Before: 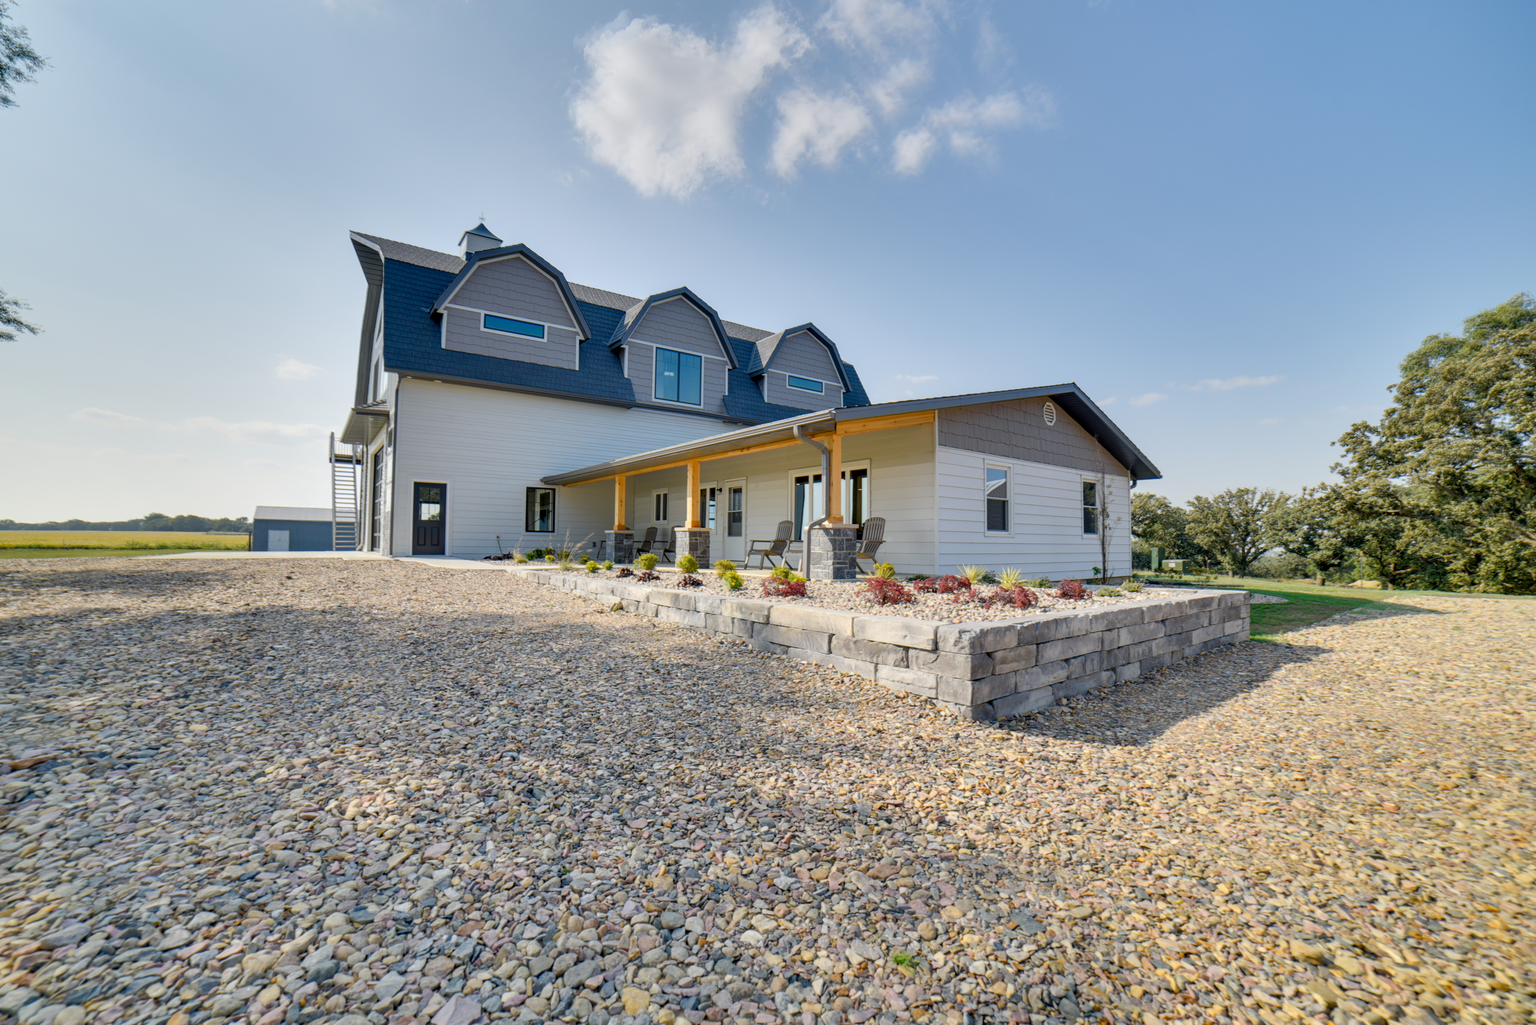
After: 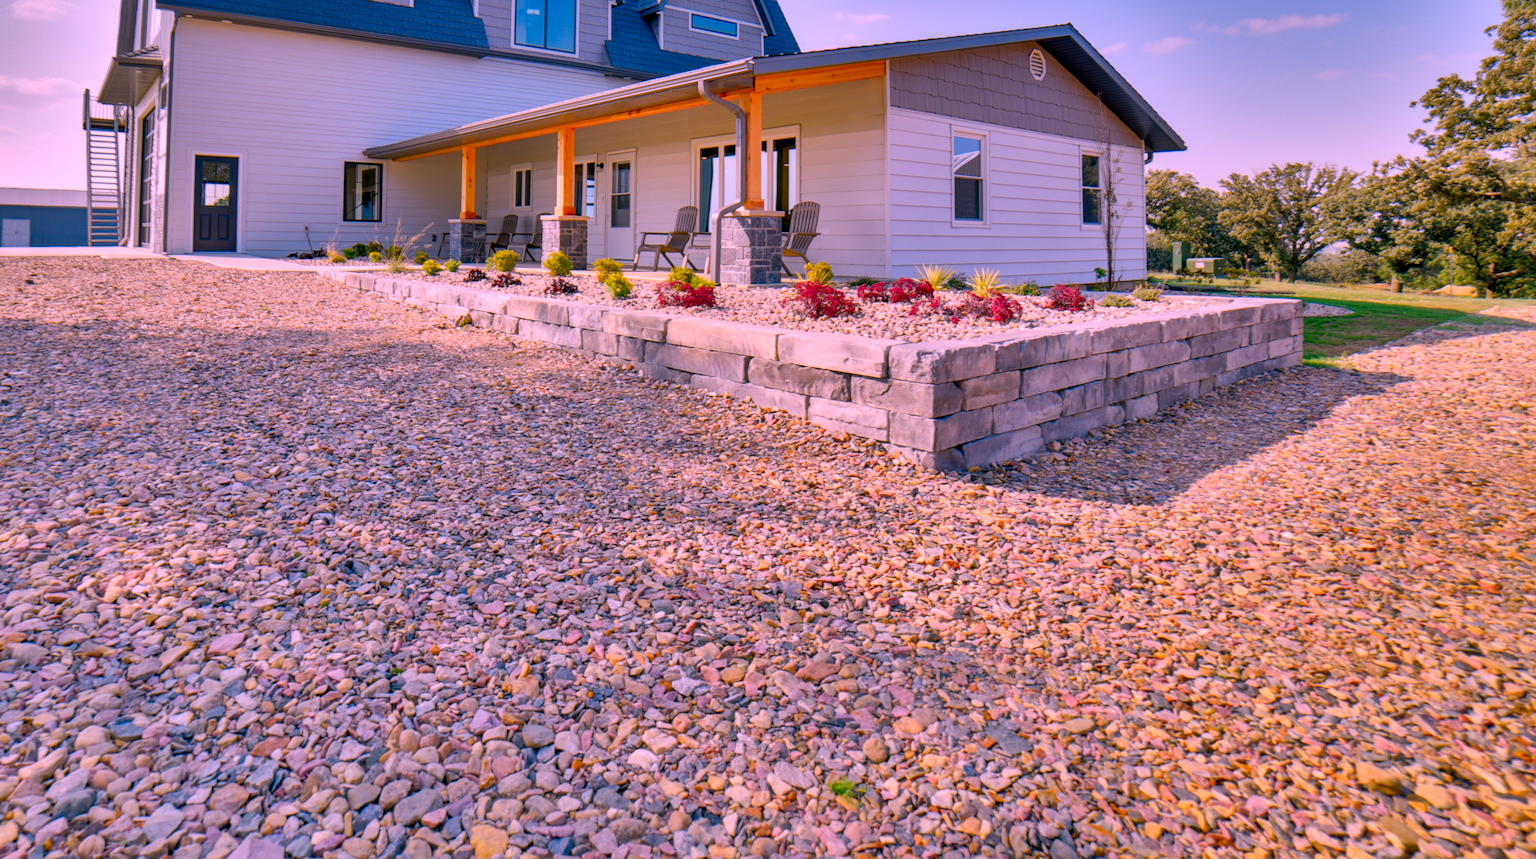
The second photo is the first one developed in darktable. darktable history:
crop and rotate: left 17.392%, top 35.639%, right 7.144%, bottom 1.042%
shadows and highlights: radius 106.29, shadows 44.42, highlights -66.97, low approximation 0.01, soften with gaussian
color correction: highlights a* 19.29, highlights b* -11.81, saturation 1.64
